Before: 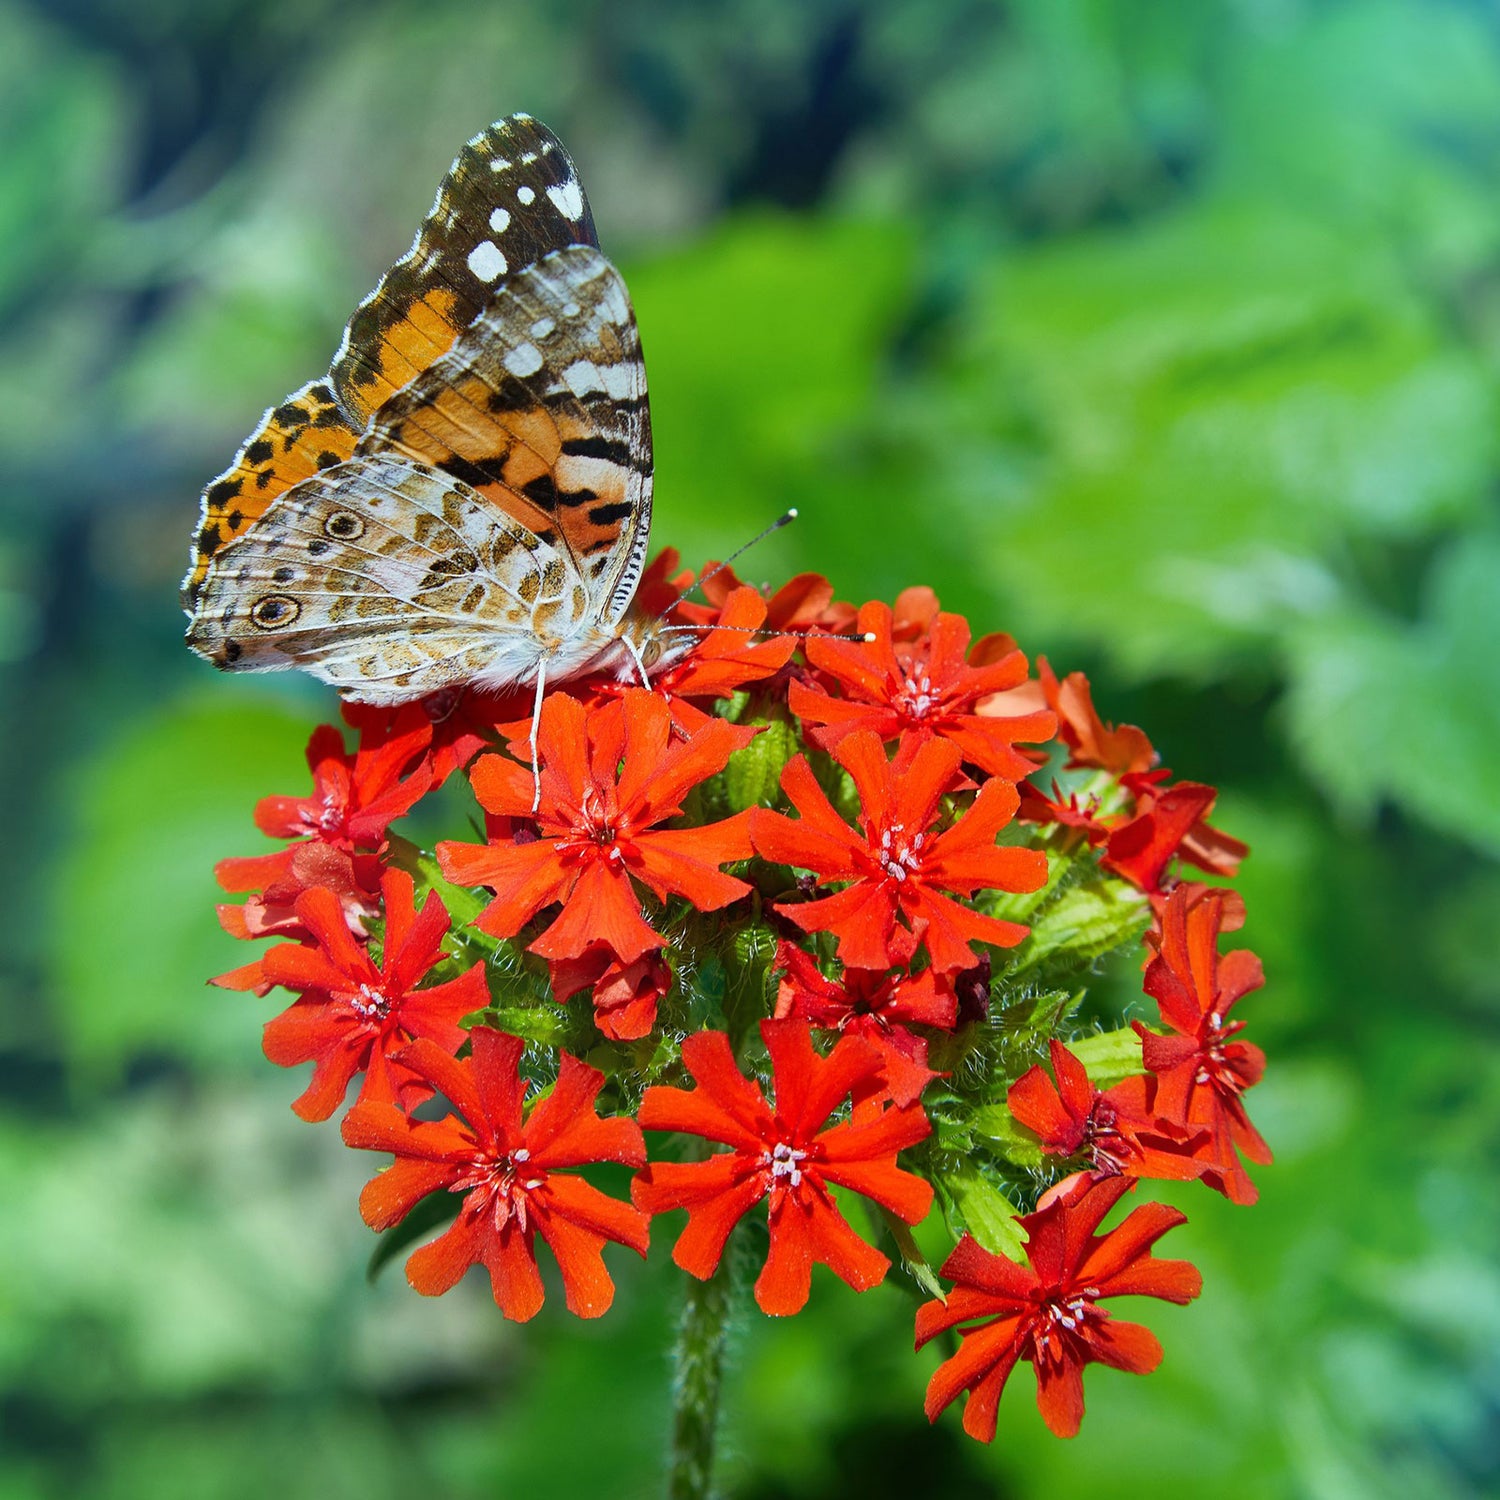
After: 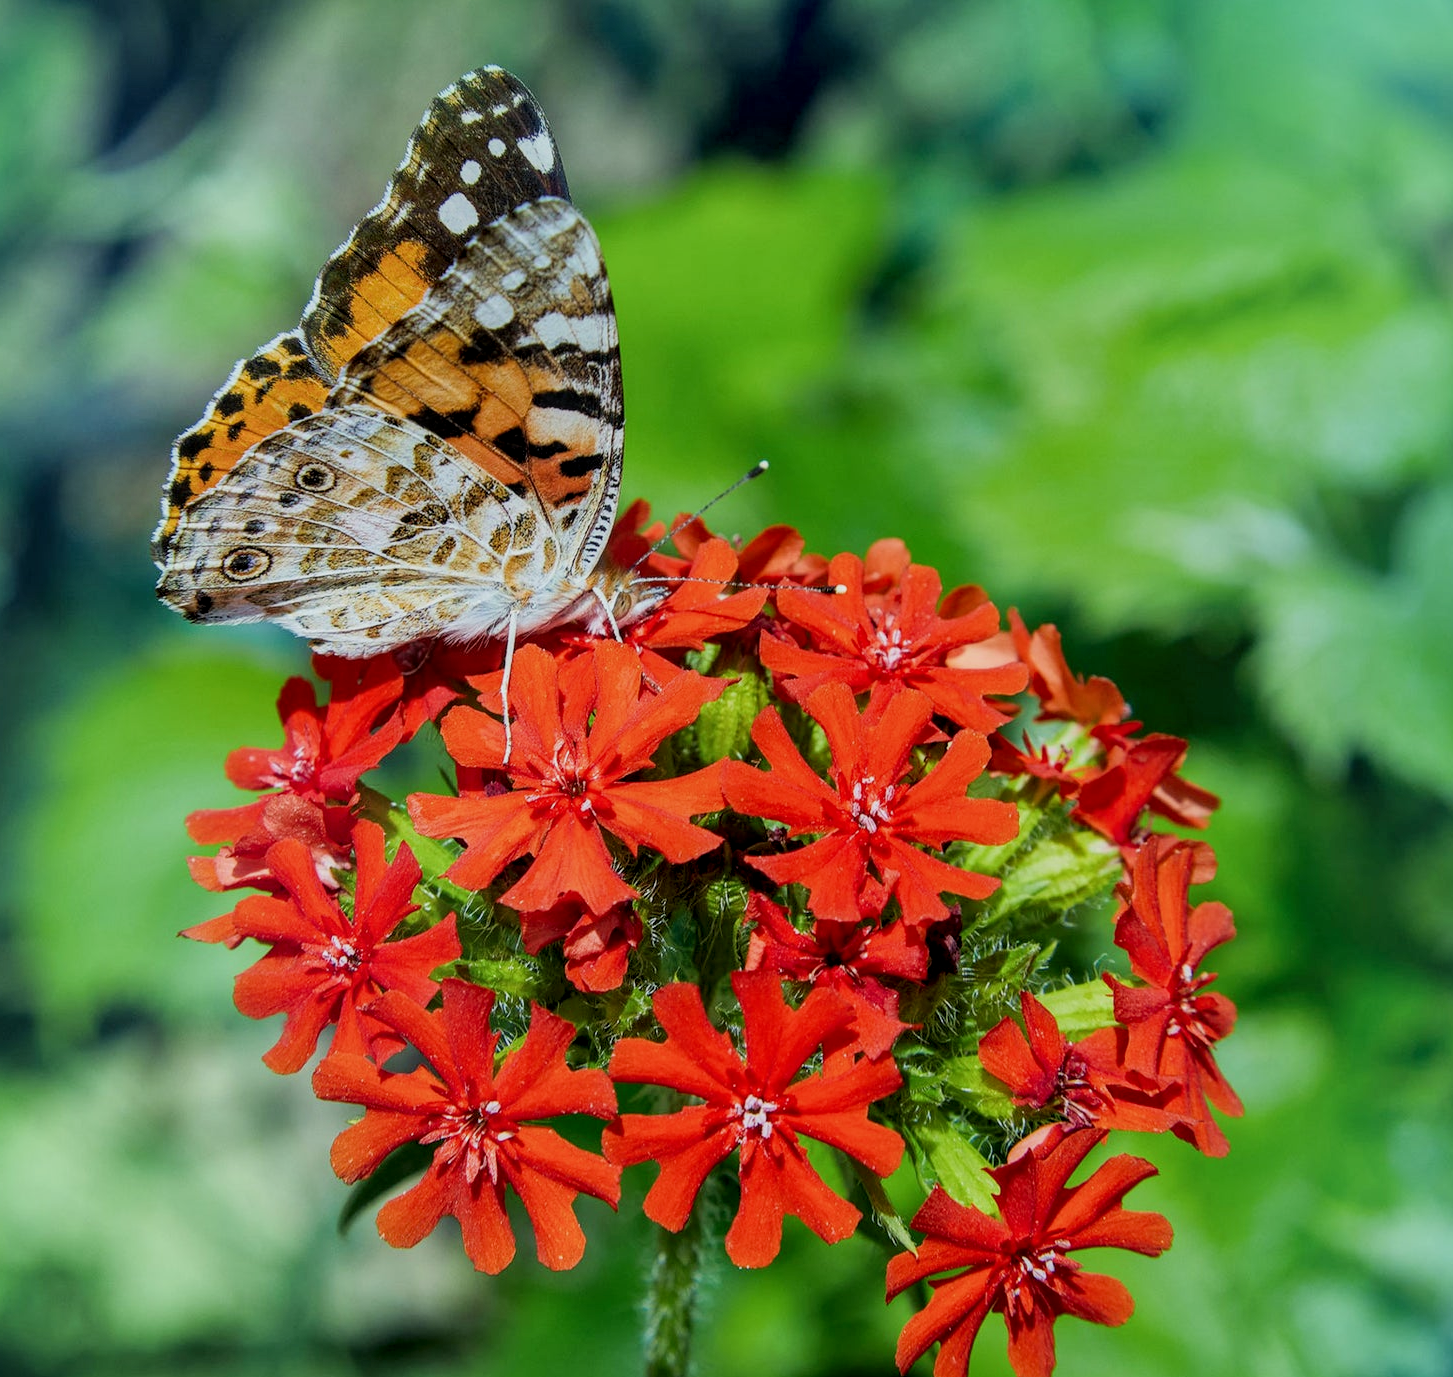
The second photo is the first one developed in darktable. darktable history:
local contrast: detail 130%
crop: left 1.964%, top 3.251%, right 1.122%, bottom 4.933%
filmic rgb: hardness 4.17
shadows and highlights: shadows 4.1, highlights -17.6, soften with gaussian
